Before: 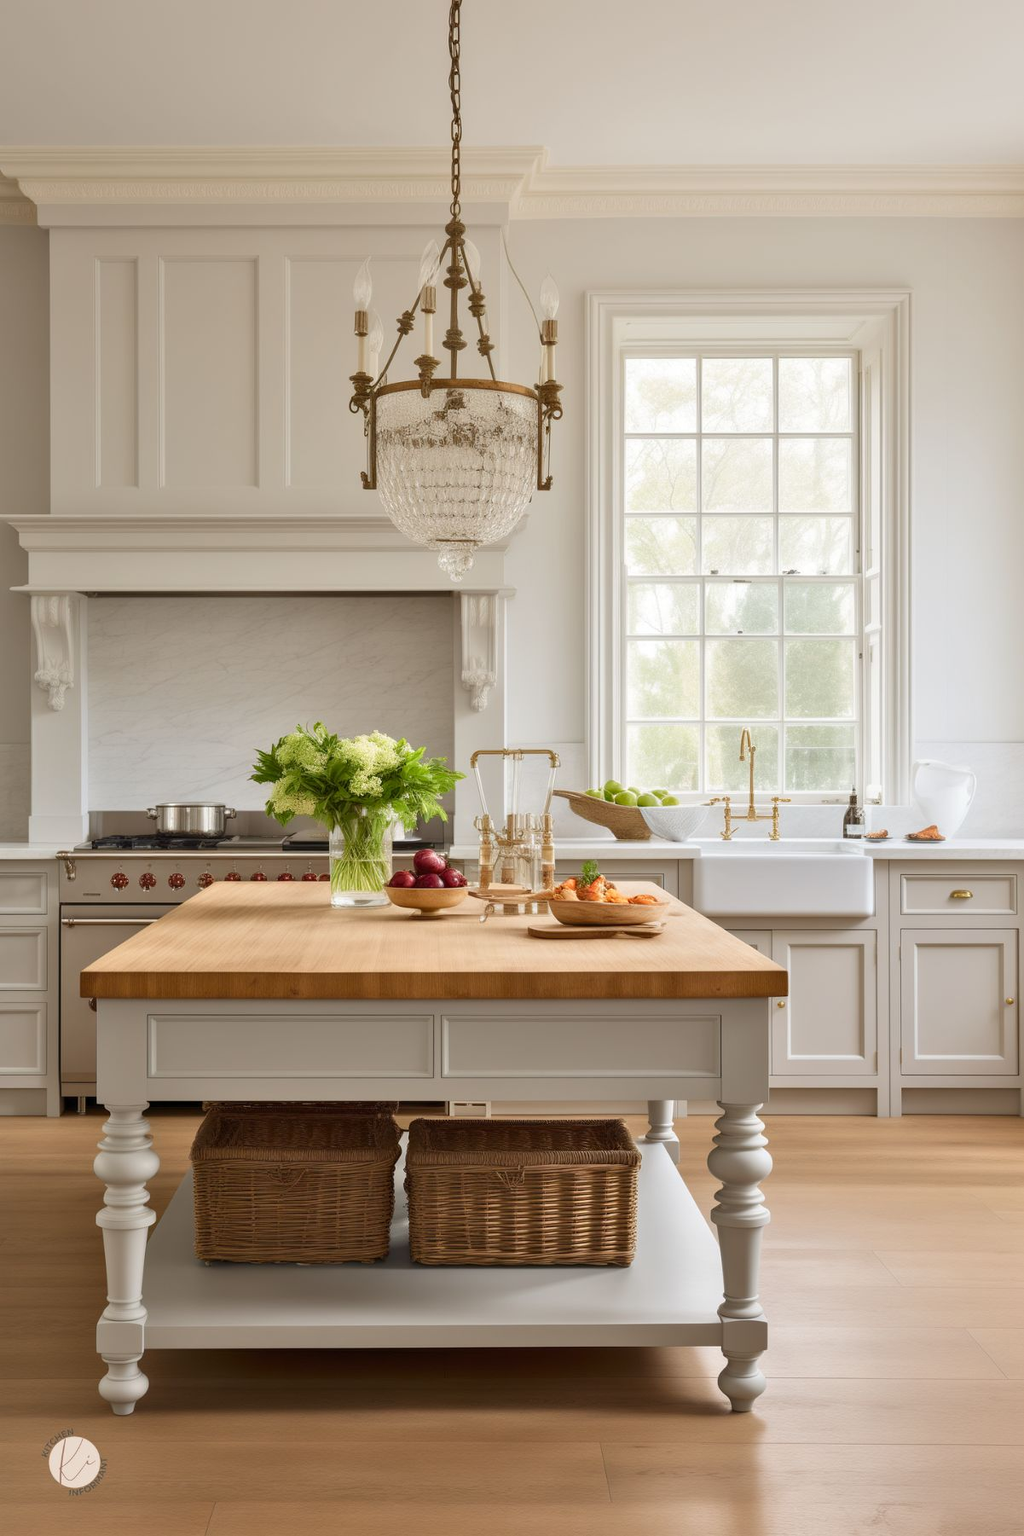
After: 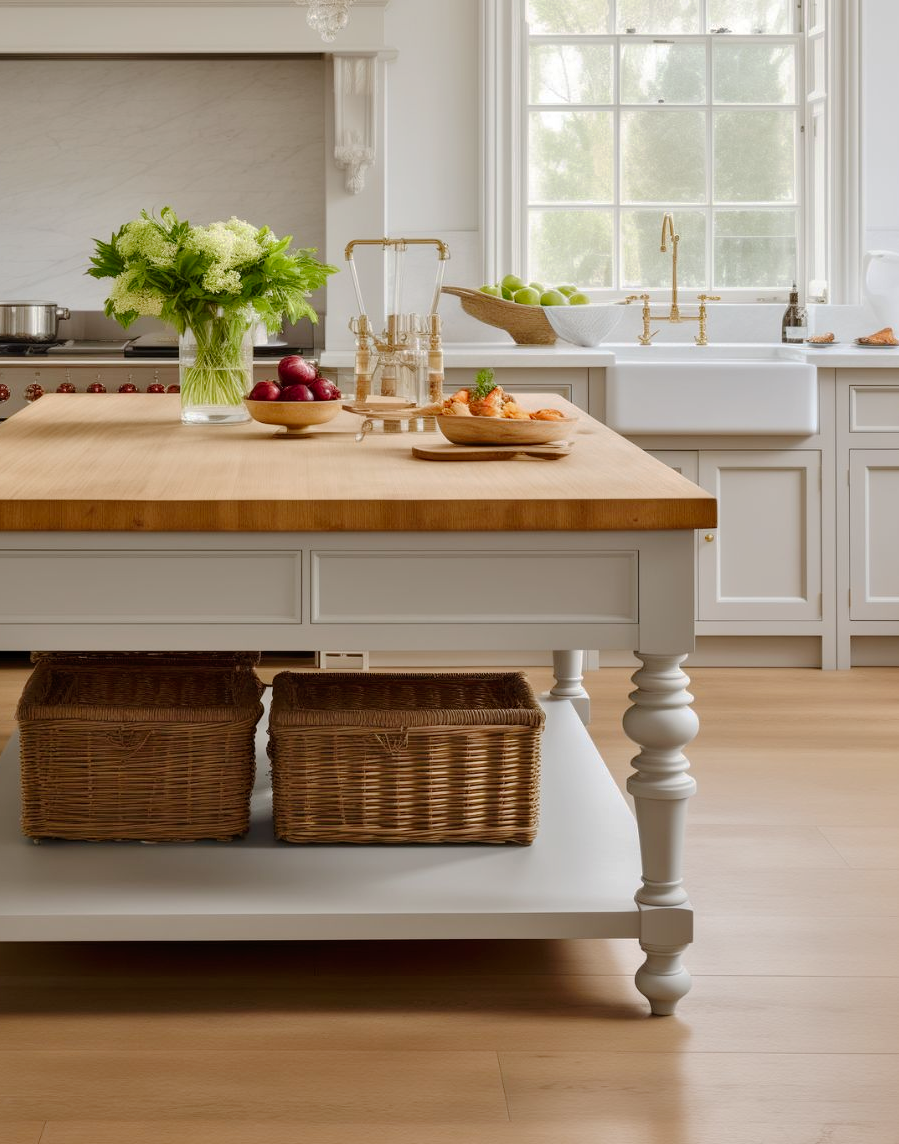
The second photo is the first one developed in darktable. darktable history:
tone curve: curves: ch0 [(0, 0) (0.003, 0.002) (0.011, 0.006) (0.025, 0.013) (0.044, 0.019) (0.069, 0.032) (0.1, 0.056) (0.136, 0.095) (0.177, 0.144) (0.224, 0.193) (0.277, 0.26) (0.335, 0.331) (0.399, 0.405) (0.468, 0.479) (0.543, 0.552) (0.623, 0.624) (0.709, 0.699) (0.801, 0.772) (0.898, 0.856) (1, 1)], preserve colors none
crop and rotate: left 17.241%, top 35.568%, right 7.877%, bottom 0.888%
